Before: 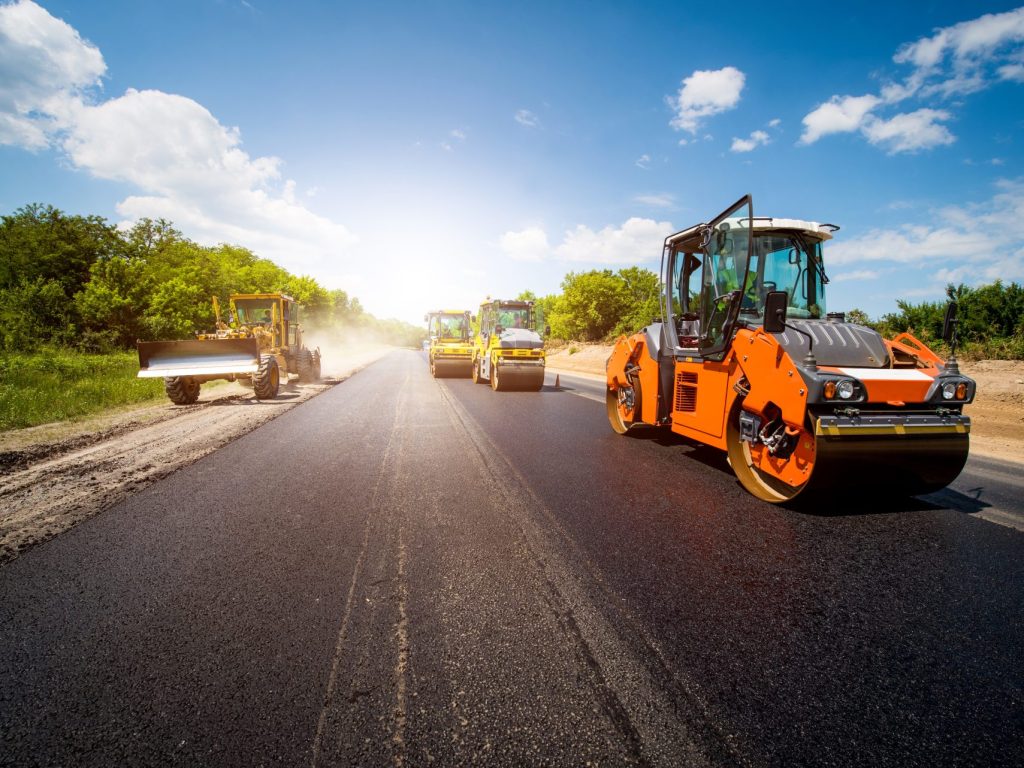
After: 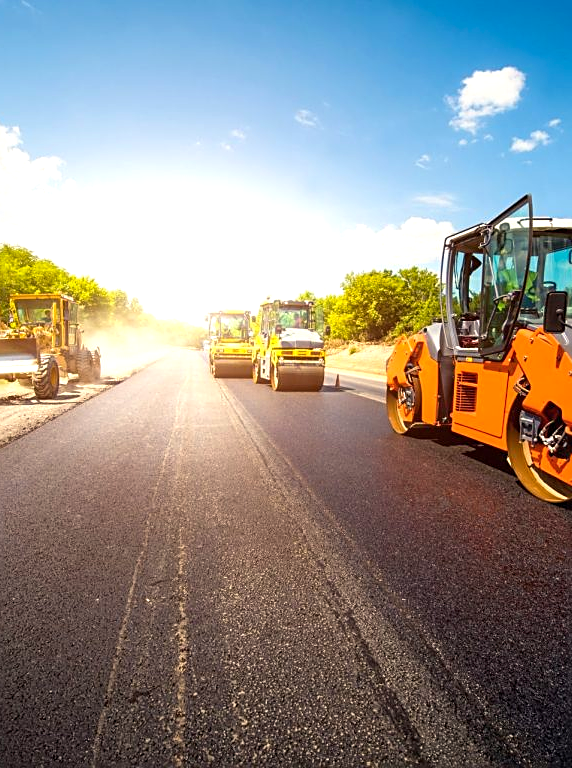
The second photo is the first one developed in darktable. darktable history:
exposure: black level correction 0, exposure 0.498 EV, compensate highlight preservation false
color balance rgb: highlights gain › chroma 2.999%, highlights gain › hue 78.9°, perceptual saturation grading › global saturation 0.099%, global vibrance 21.859%
crop: left 21.571%, right 22.48%
sharpen: amount 0.498
